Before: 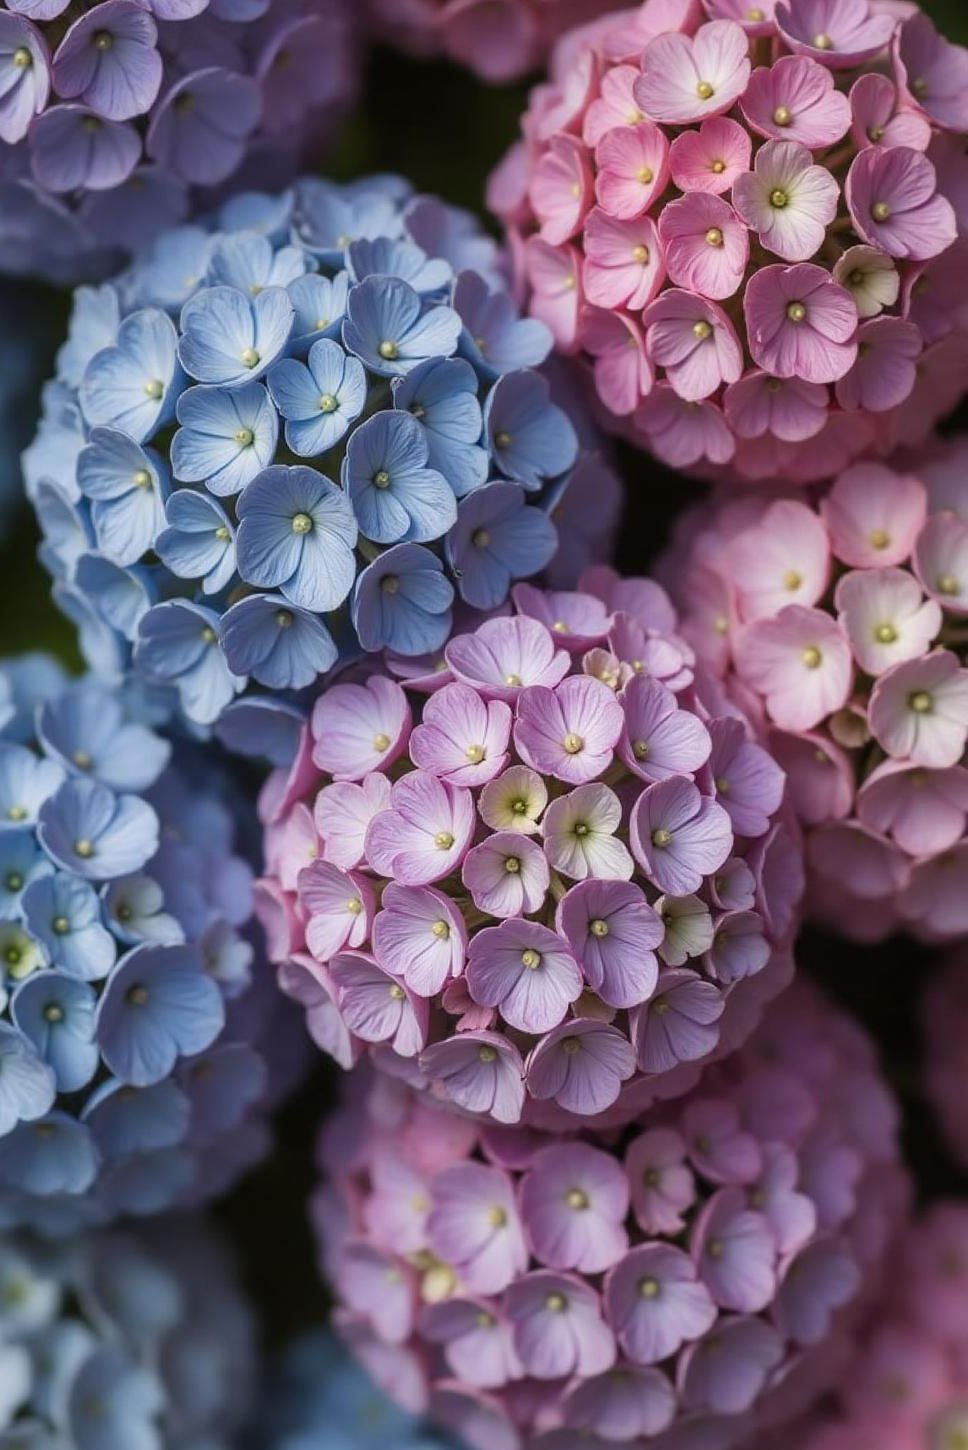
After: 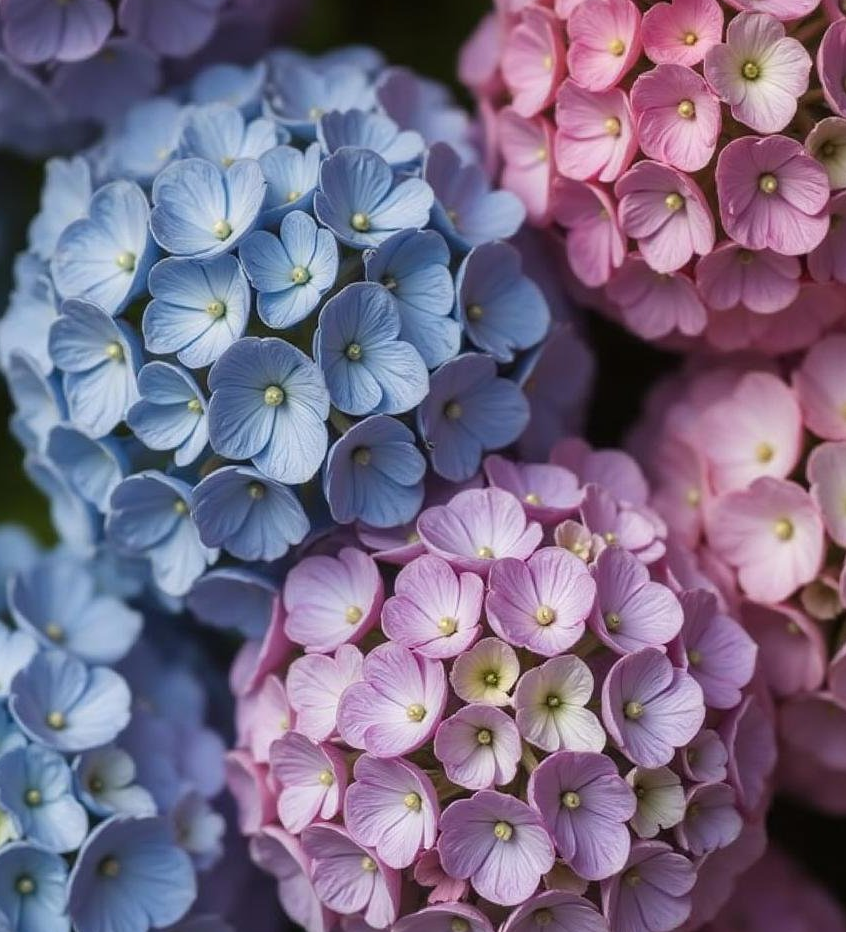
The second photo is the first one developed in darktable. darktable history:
crop: left 2.939%, top 8.877%, right 9.638%, bottom 26.837%
